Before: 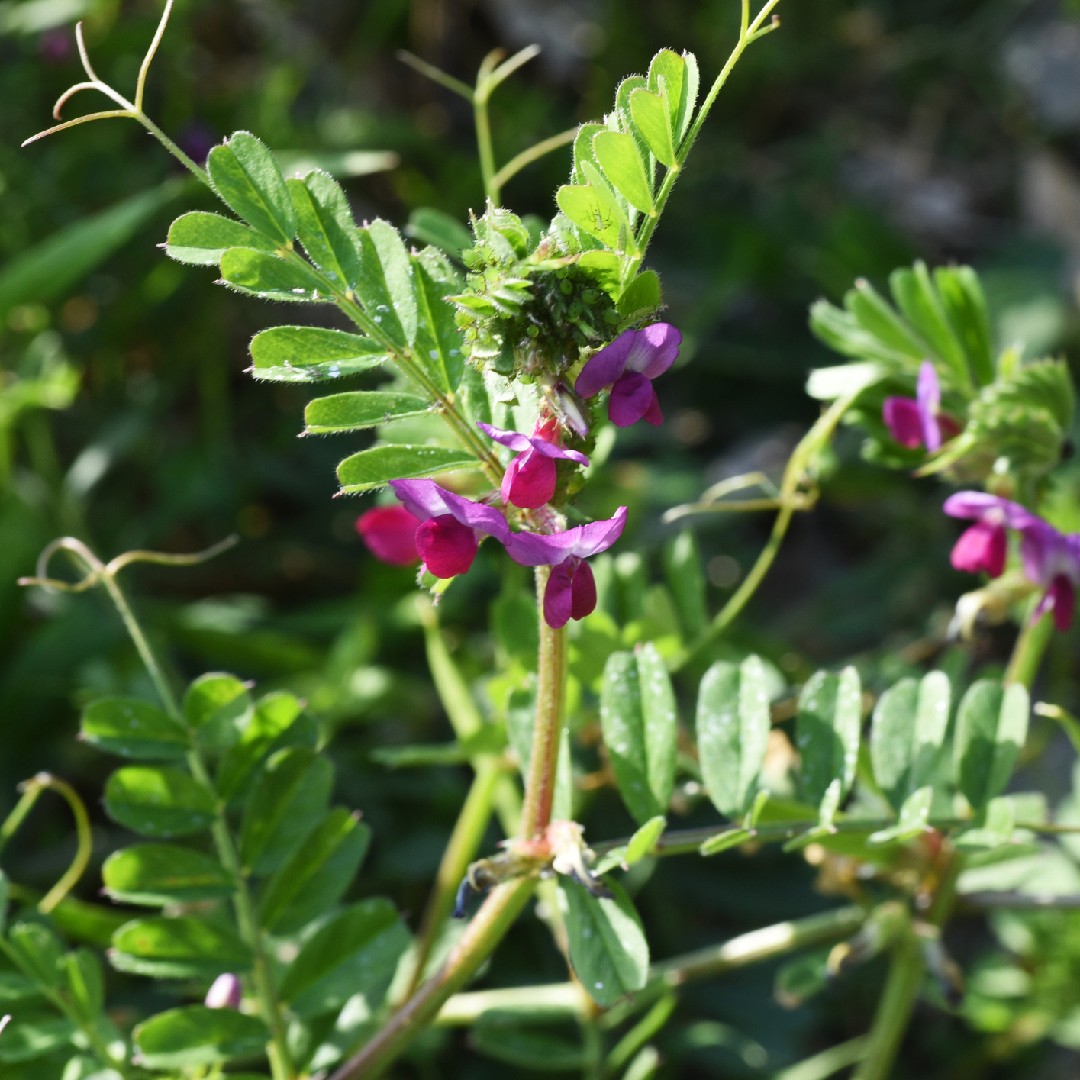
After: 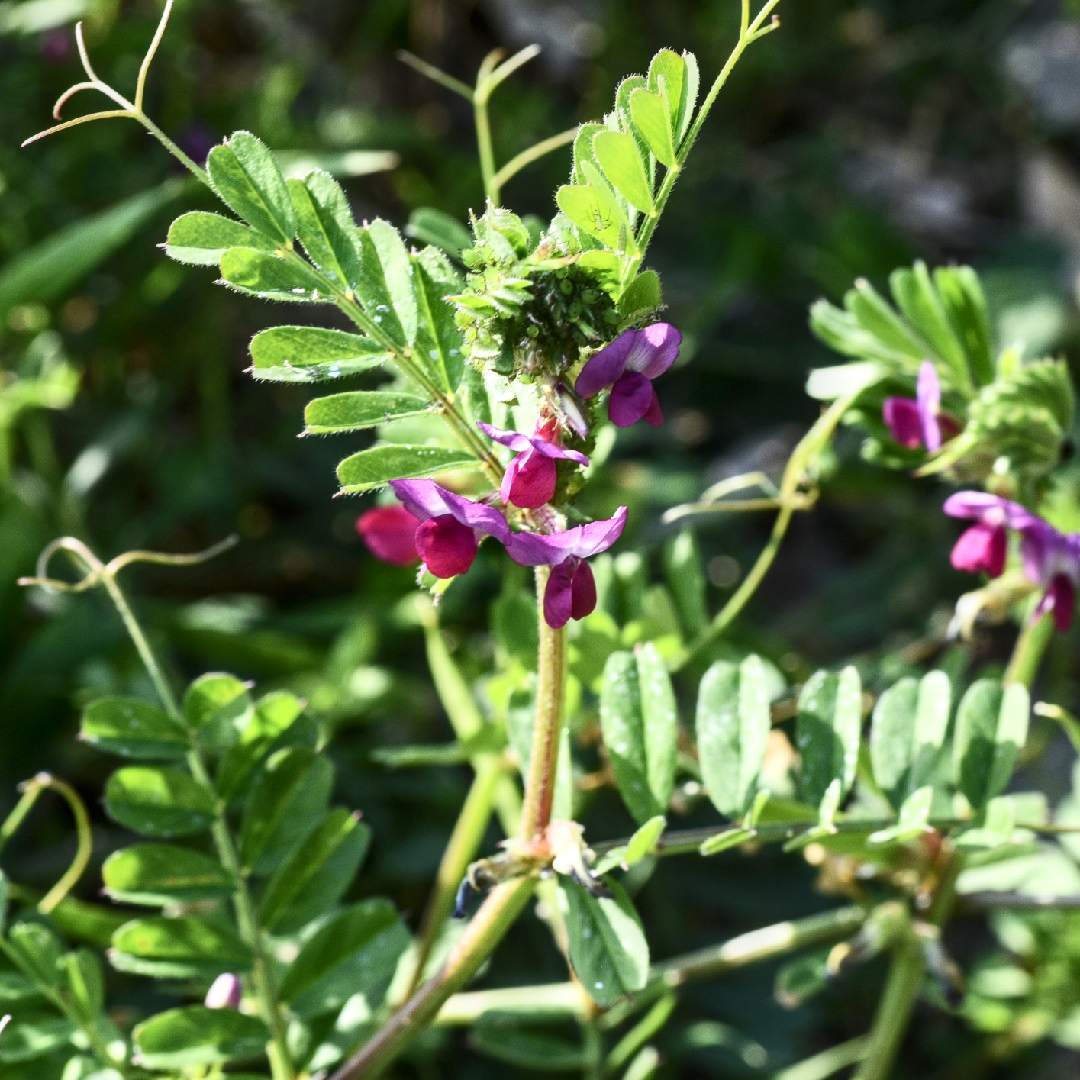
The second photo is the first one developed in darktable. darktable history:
local contrast: detail 130%
contrast brightness saturation: contrast 0.24, brightness 0.09
